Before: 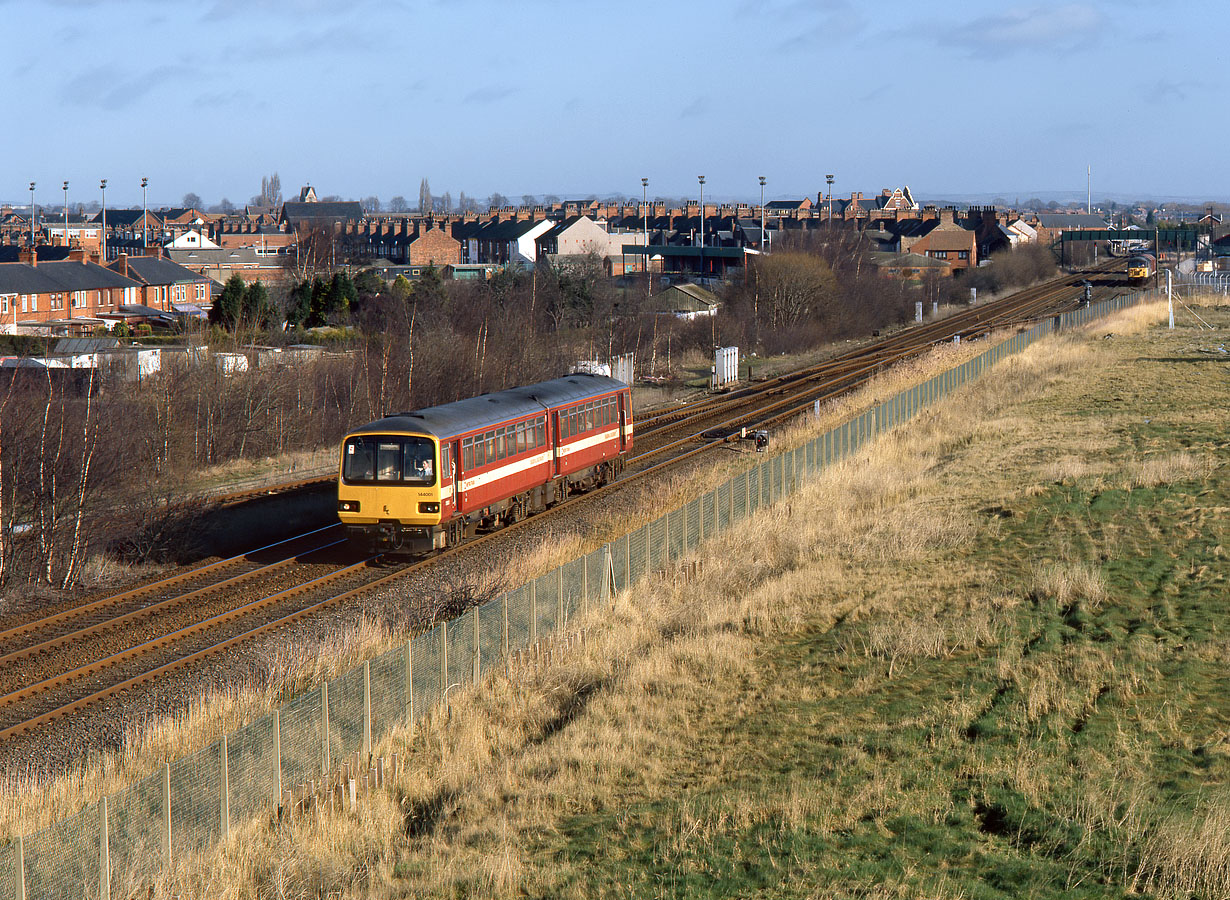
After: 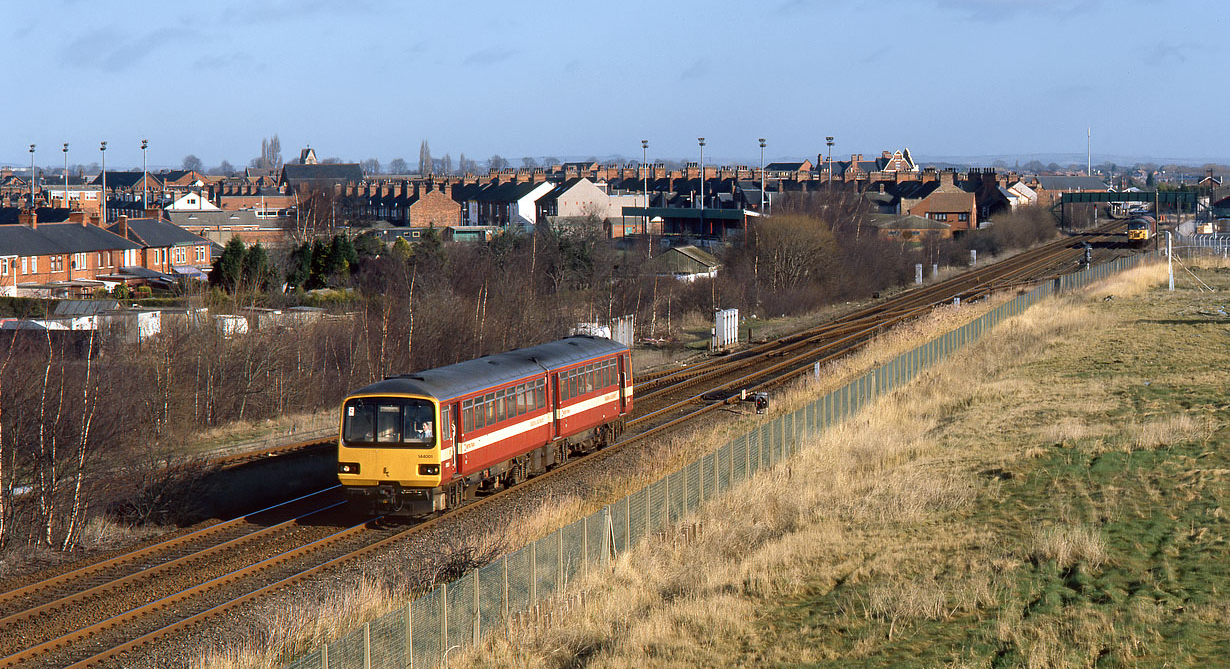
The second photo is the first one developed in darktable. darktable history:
crop: top 4.307%, bottom 21.306%
